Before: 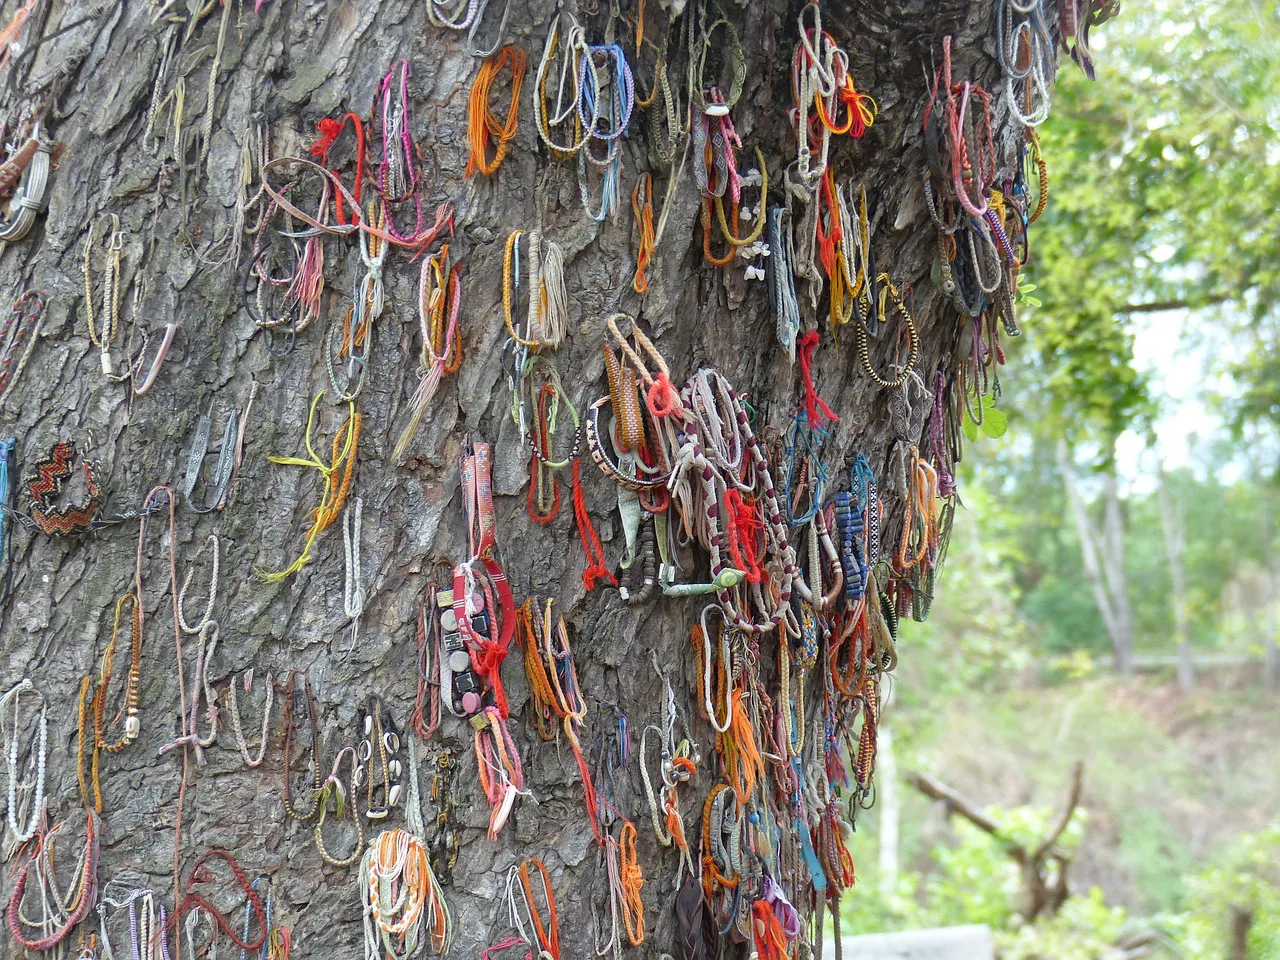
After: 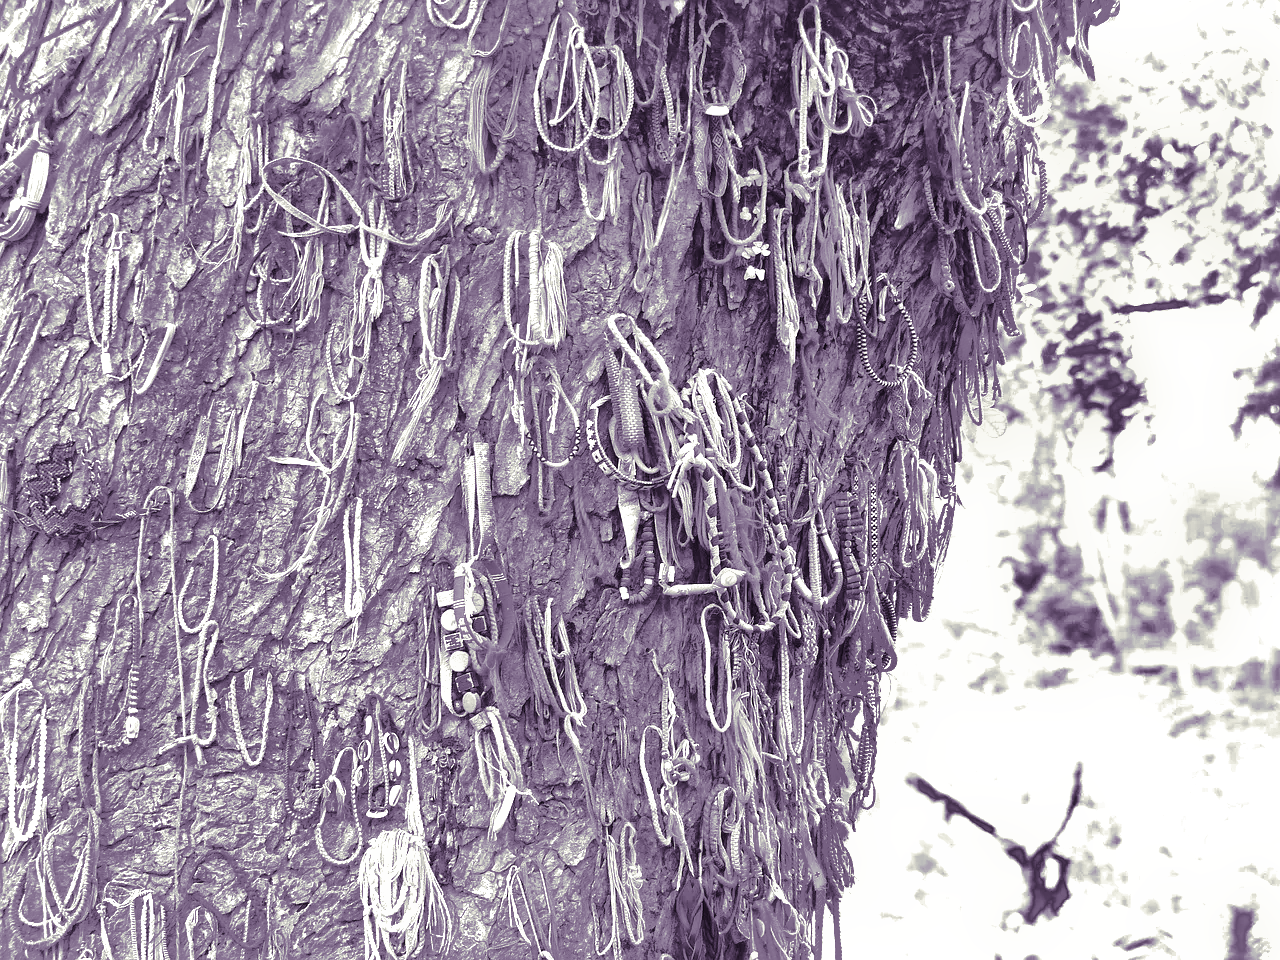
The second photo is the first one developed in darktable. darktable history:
tone curve: curves: ch0 [(0, 0.011) (0.139, 0.106) (0.295, 0.271) (0.499, 0.523) (0.739, 0.782) (0.857, 0.879) (1, 0.967)]; ch1 [(0, 0) (0.291, 0.229) (0.394, 0.365) (0.469, 0.456) (0.495, 0.497) (0.524, 0.53) (0.588, 0.62) (0.725, 0.779) (1, 1)]; ch2 [(0, 0) (0.125, 0.089) (0.35, 0.317) (0.437, 0.42) (0.502, 0.499) (0.537, 0.551) (0.613, 0.636) (1, 1)], color space Lab, independent channels, preserve colors none
exposure: exposure 1.223 EV, compensate highlight preservation false
rgb levels: preserve colors max RGB
shadows and highlights: shadows 38.43, highlights -74.54
contrast brightness saturation: contrast 0.04, saturation 0.16
white balance: red 0.984, blue 1.059
monochrome: on, module defaults
split-toning: shadows › hue 266.4°, shadows › saturation 0.4, highlights › hue 61.2°, highlights › saturation 0.3, compress 0%
